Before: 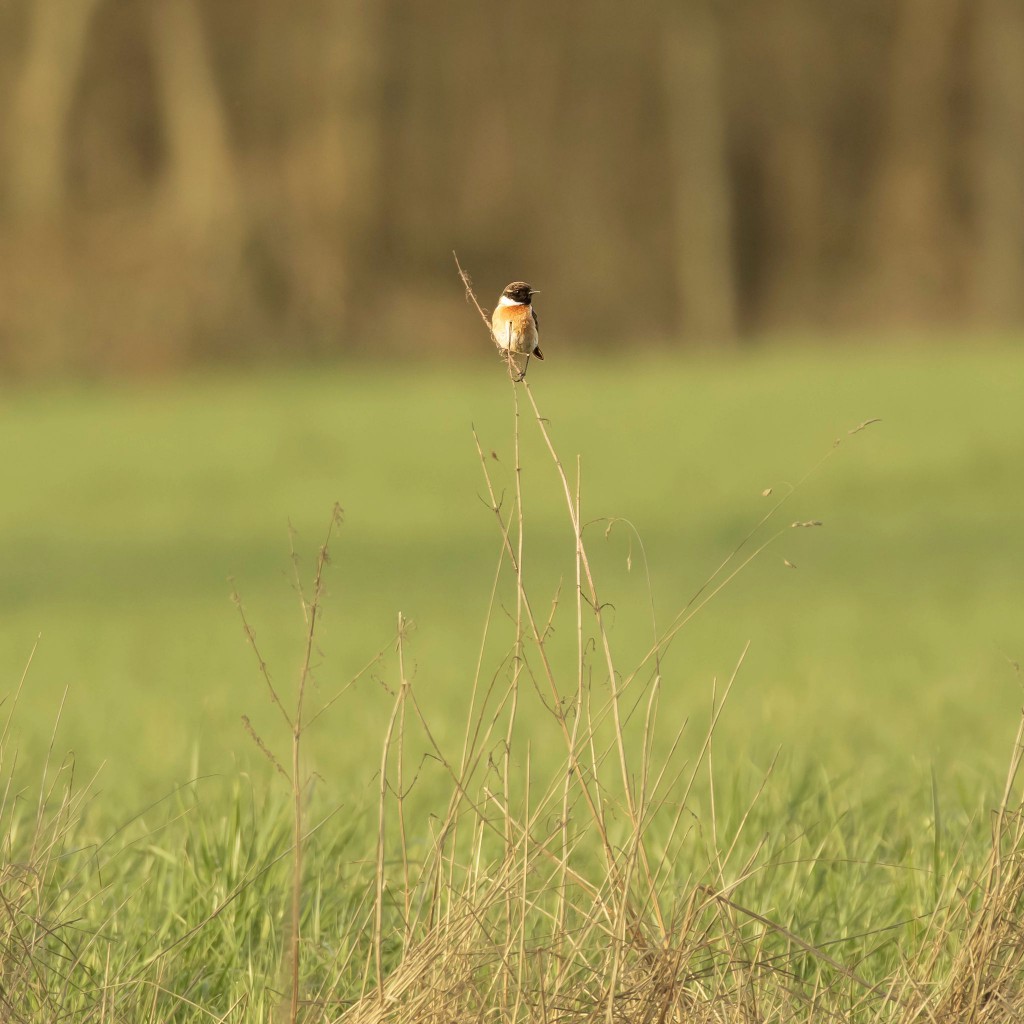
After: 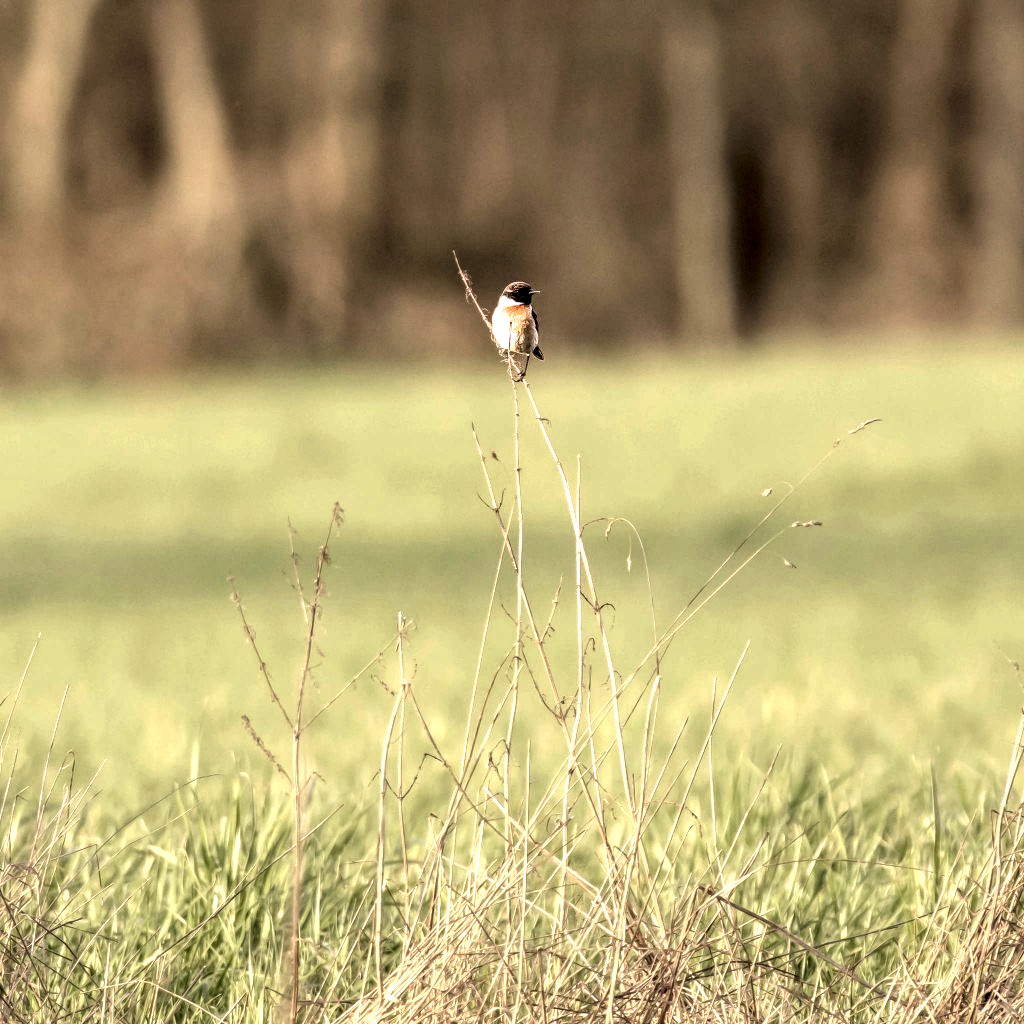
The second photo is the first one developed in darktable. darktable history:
filmic rgb: black relative exposure -8.2 EV, white relative exposure 2.2 EV, threshold 3 EV, hardness 7.11, latitude 85.74%, contrast 1.696, highlights saturation mix -4%, shadows ↔ highlights balance -2.69%, color science v5 (2021), contrast in shadows safe, contrast in highlights safe, enable highlight reconstruction true
white balance: red 1.042, blue 1.17
local contrast: highlights 60%, shadows 60%, detail 160%
